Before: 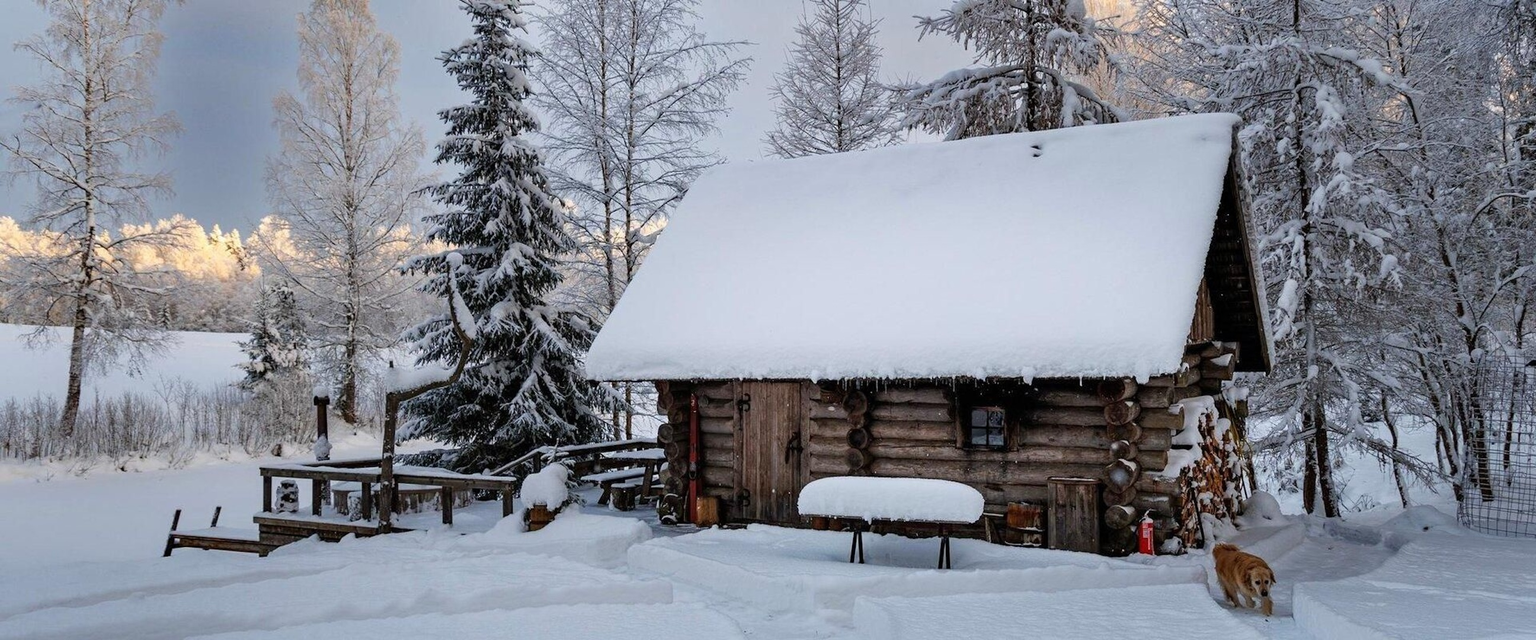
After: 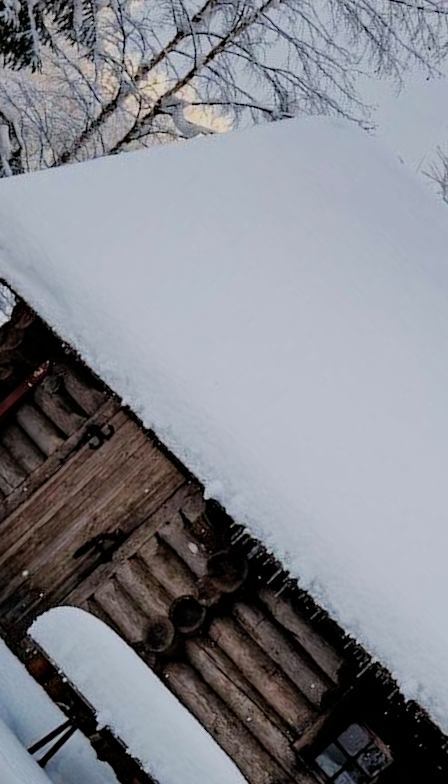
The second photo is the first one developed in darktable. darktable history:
crop and rotate: angle -46.21°, top 16.318%, right 0.968%, bottom 11.613%
haze removal: compatibility mode true, adaptive false
filmic rgb: black relative exposure -7.77 EV, white relative exposure 4.41 EV, hardness 3.75, latitude 38.08%, contrast 0.978, highlights saturation mix 9.71%, shadows ↔ highlights balance 3.83%
